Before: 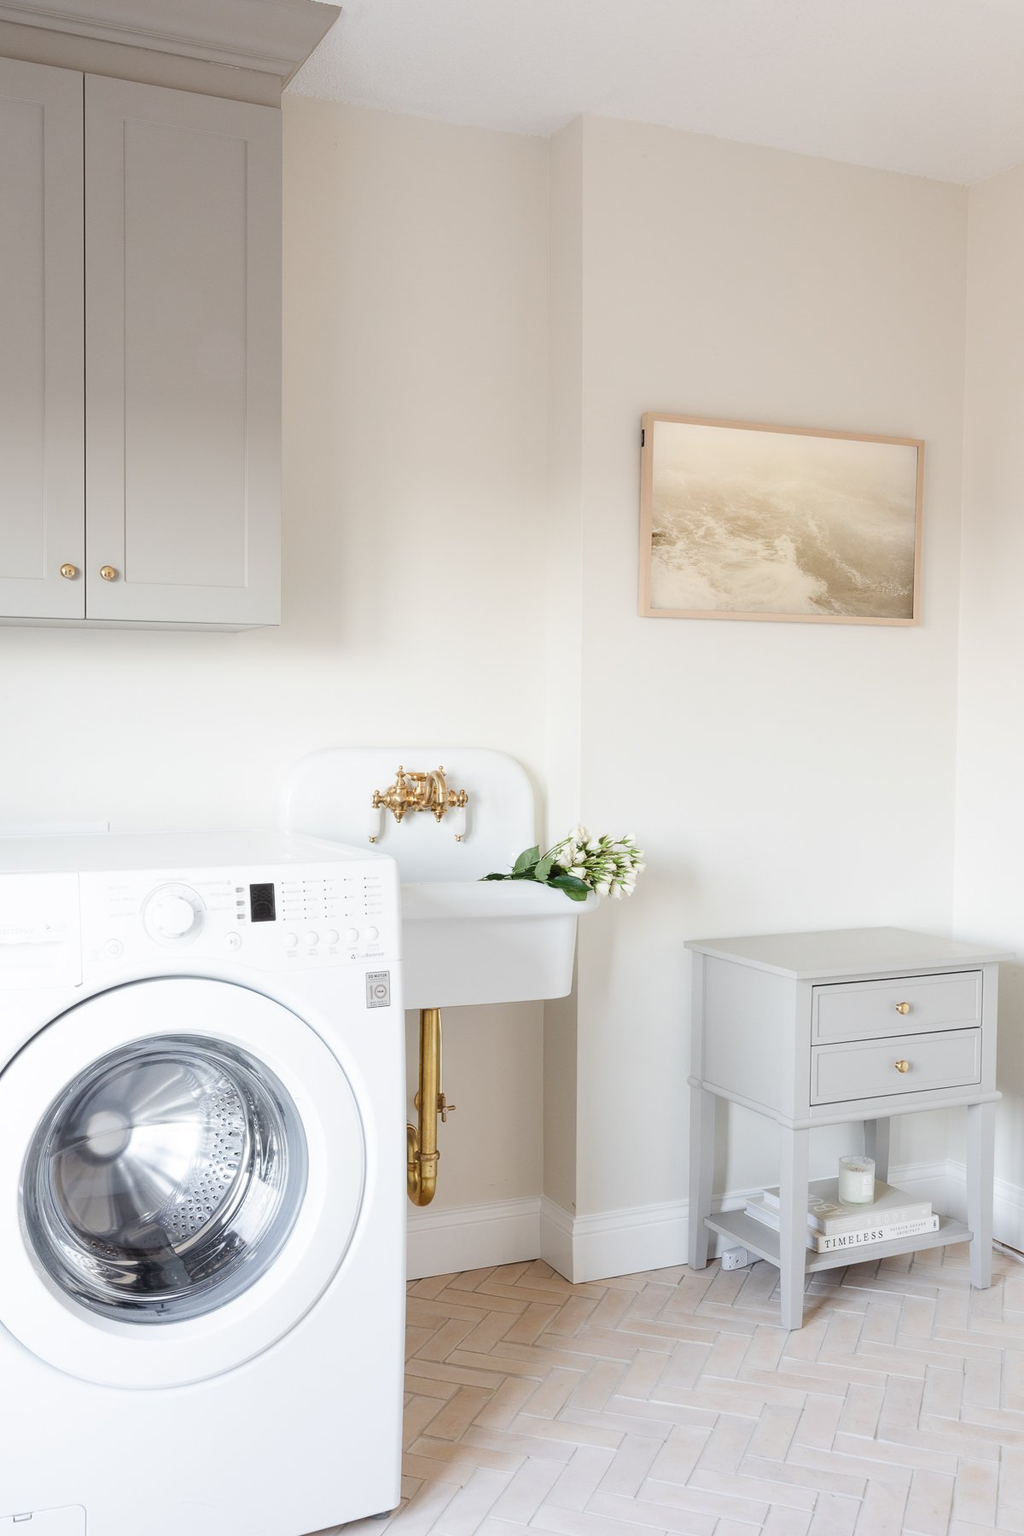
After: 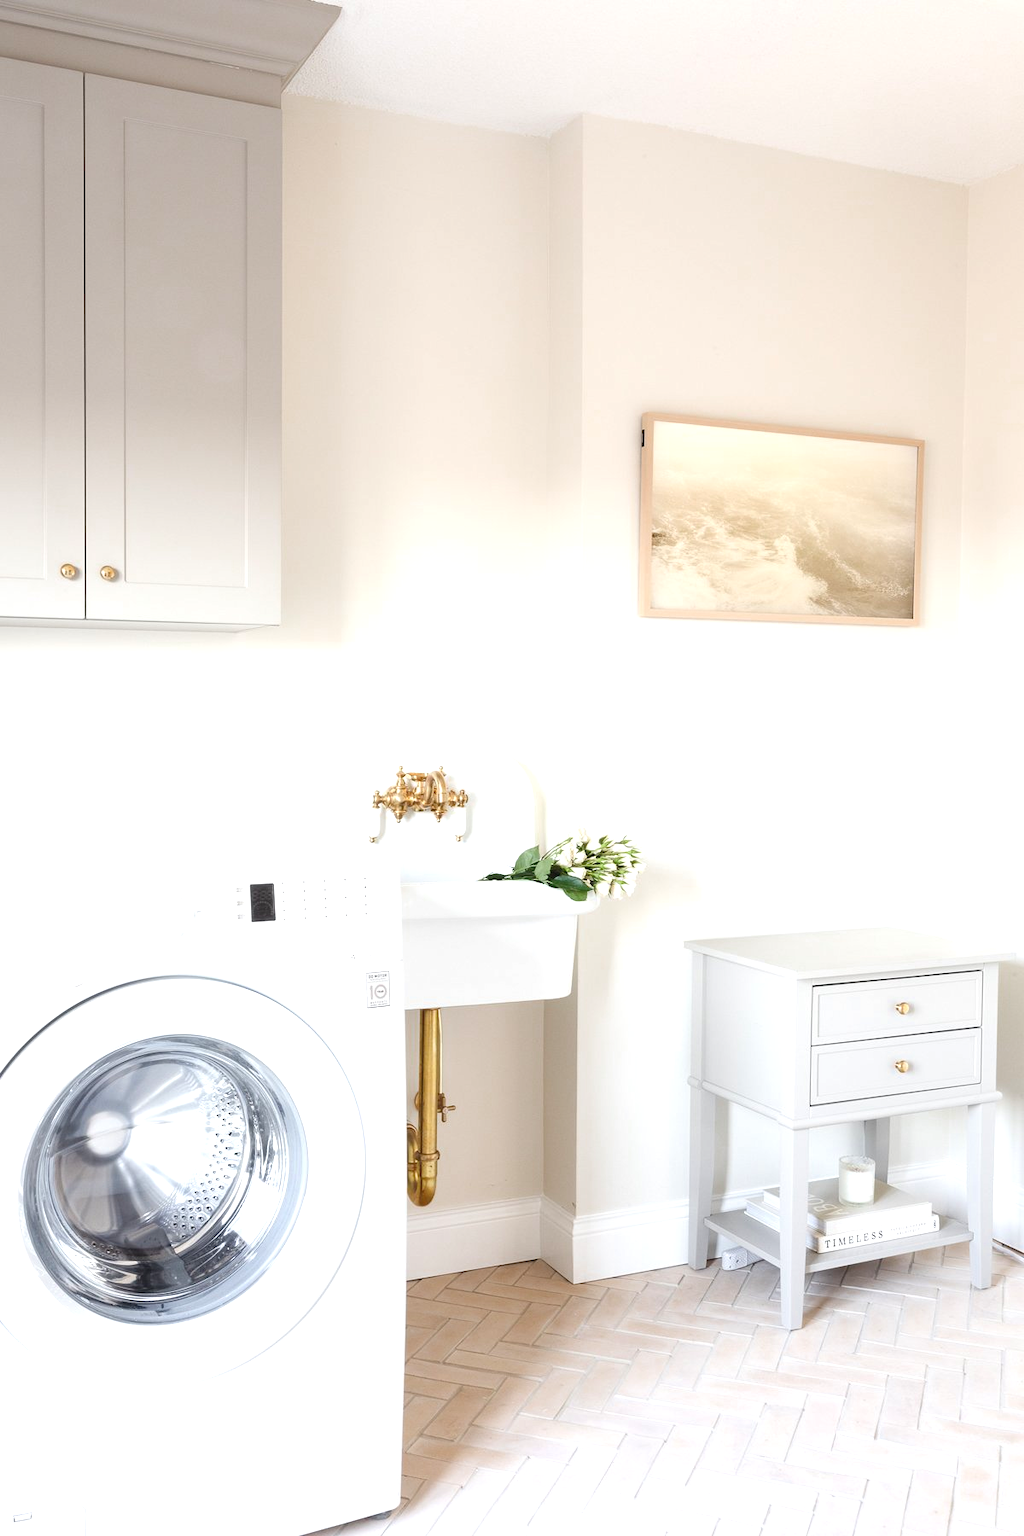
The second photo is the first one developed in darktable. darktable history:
exposure: black level correction 0, exposure 0.683 EV, compensate exposure bias true, compensate highlight preservation false
color zones: curves: ch0 [(0, 0.444) (0.143, 0.442) (0.286, 0.441) (0.429, 0.441) (0.571, 0.441) (0.714, 0.441) (0.857, 0.442) (1, 0.444)]
